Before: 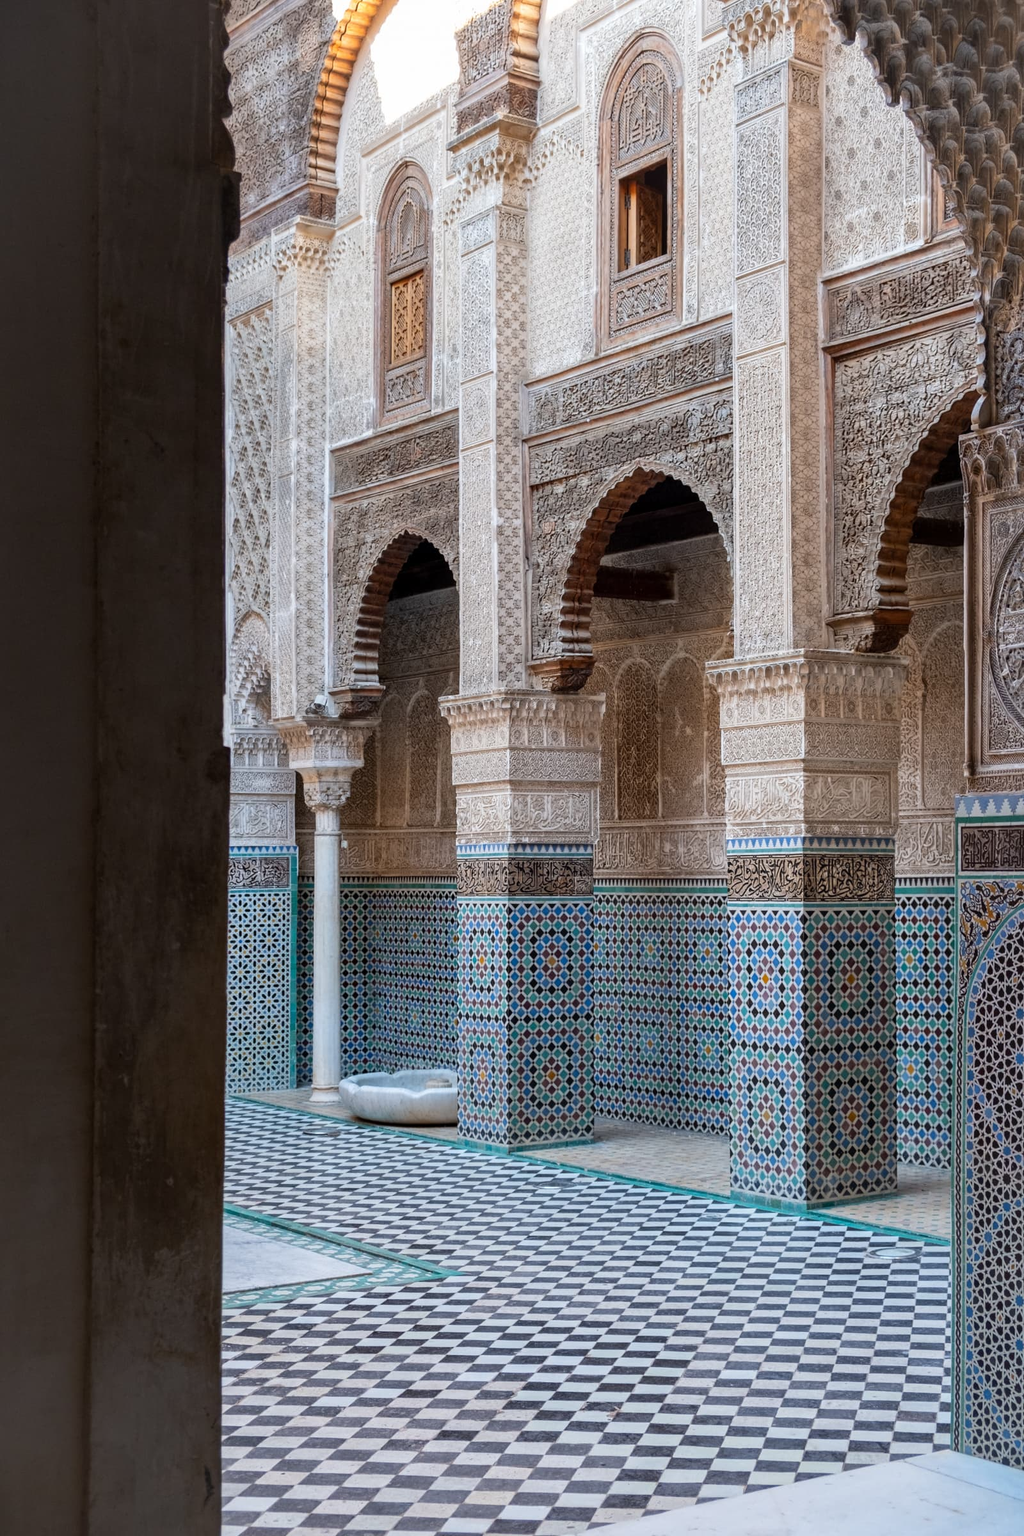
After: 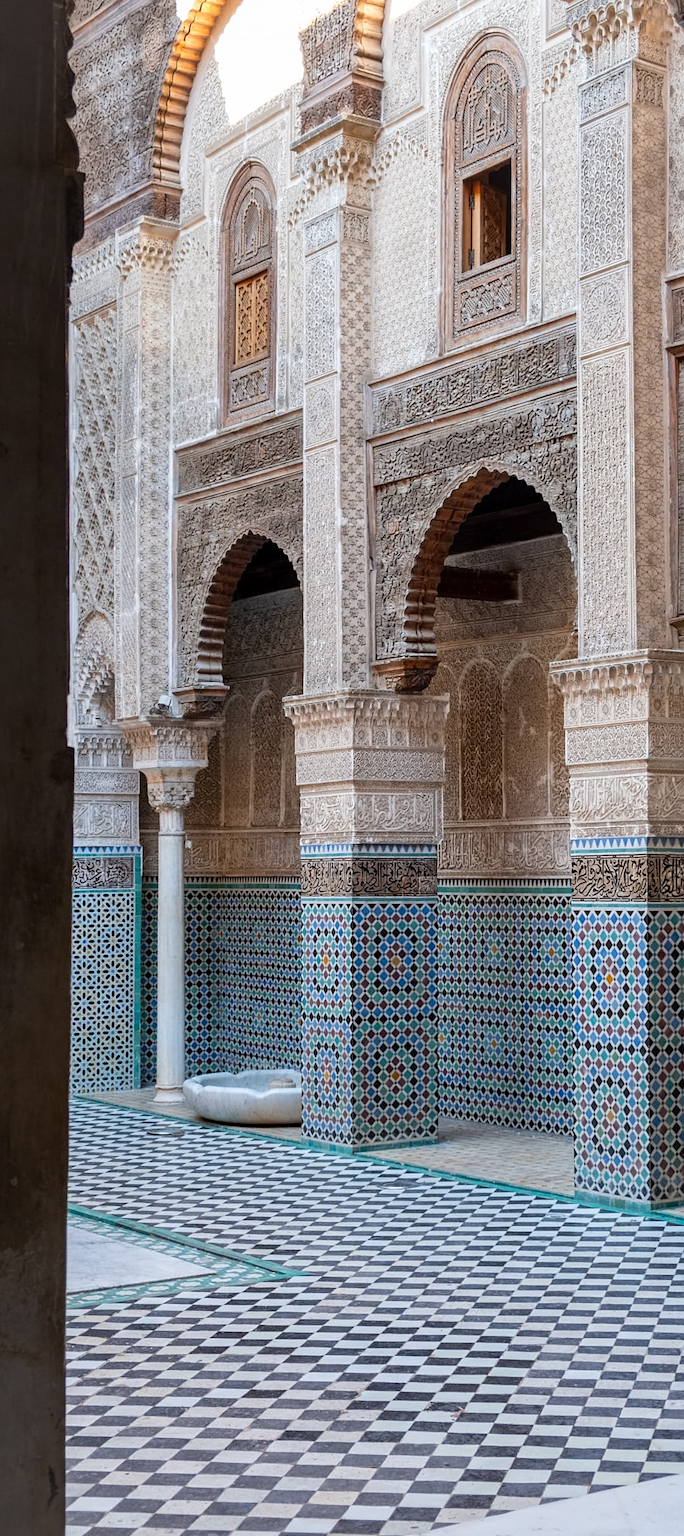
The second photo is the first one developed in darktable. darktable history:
sharpen: amount 0.206
crop and rotate: left 15.305%, right 17.834%
